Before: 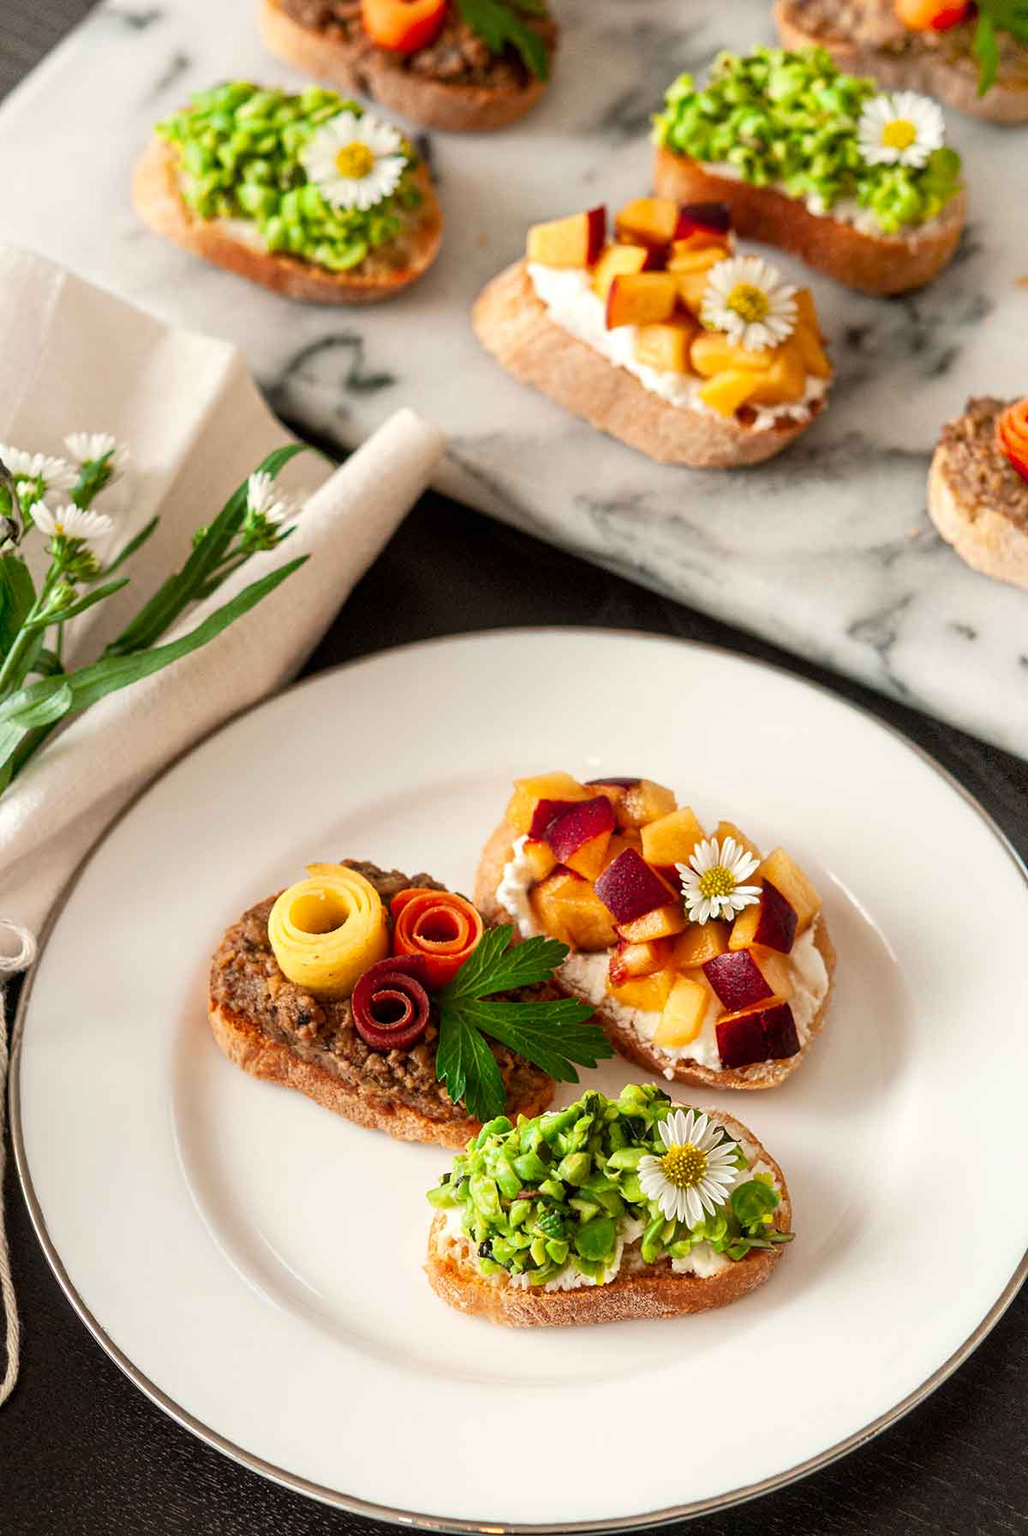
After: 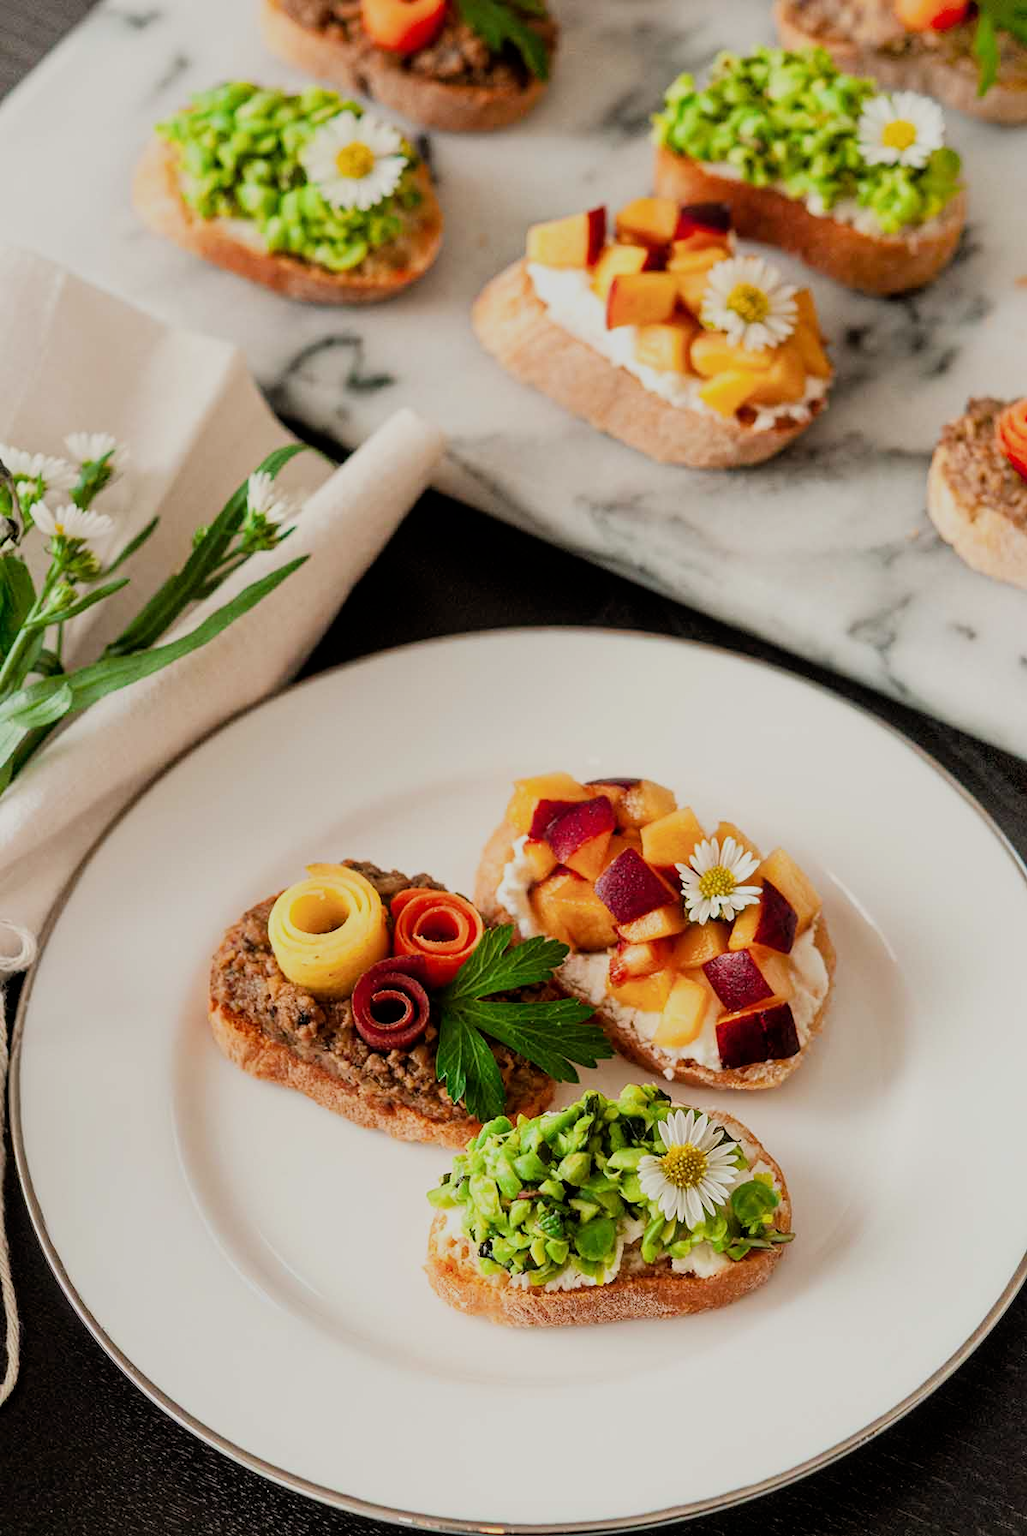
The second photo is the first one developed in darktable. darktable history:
exposure: compensate exposure bias true, compensate highlight preservation false
filmic rgb: black relative exposure -7.65 EV, white relative exposure 4.56 EV, hardness 3.61
